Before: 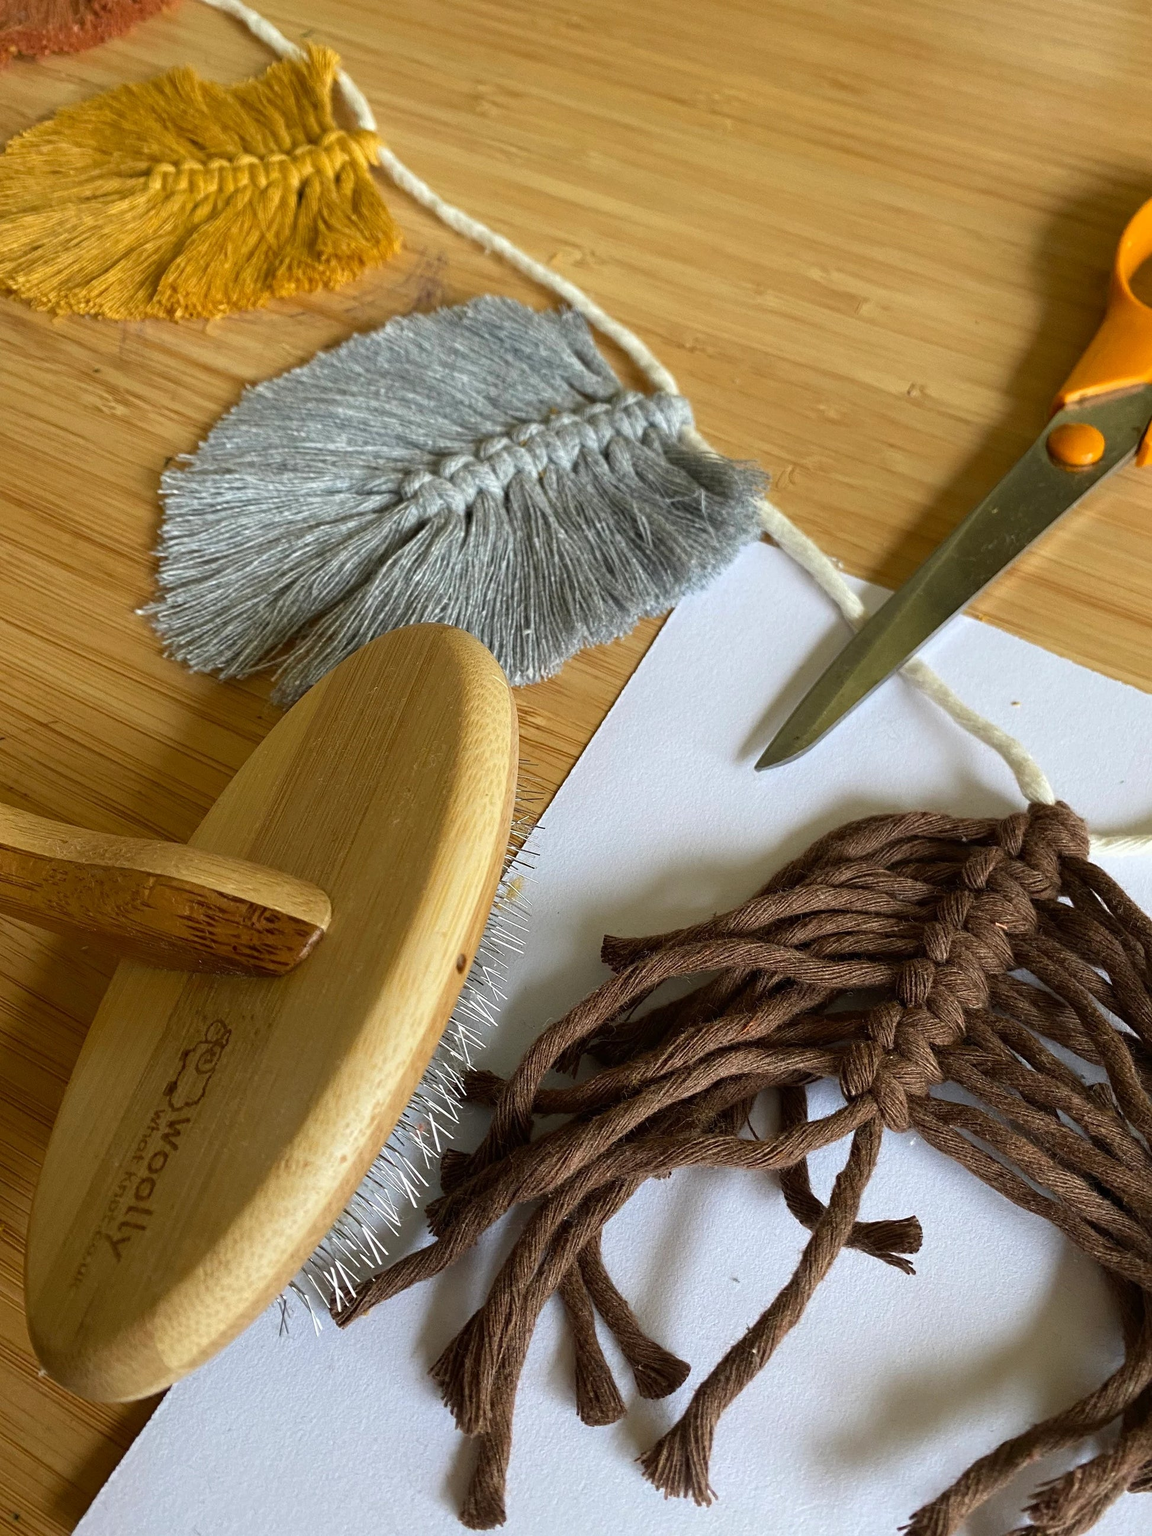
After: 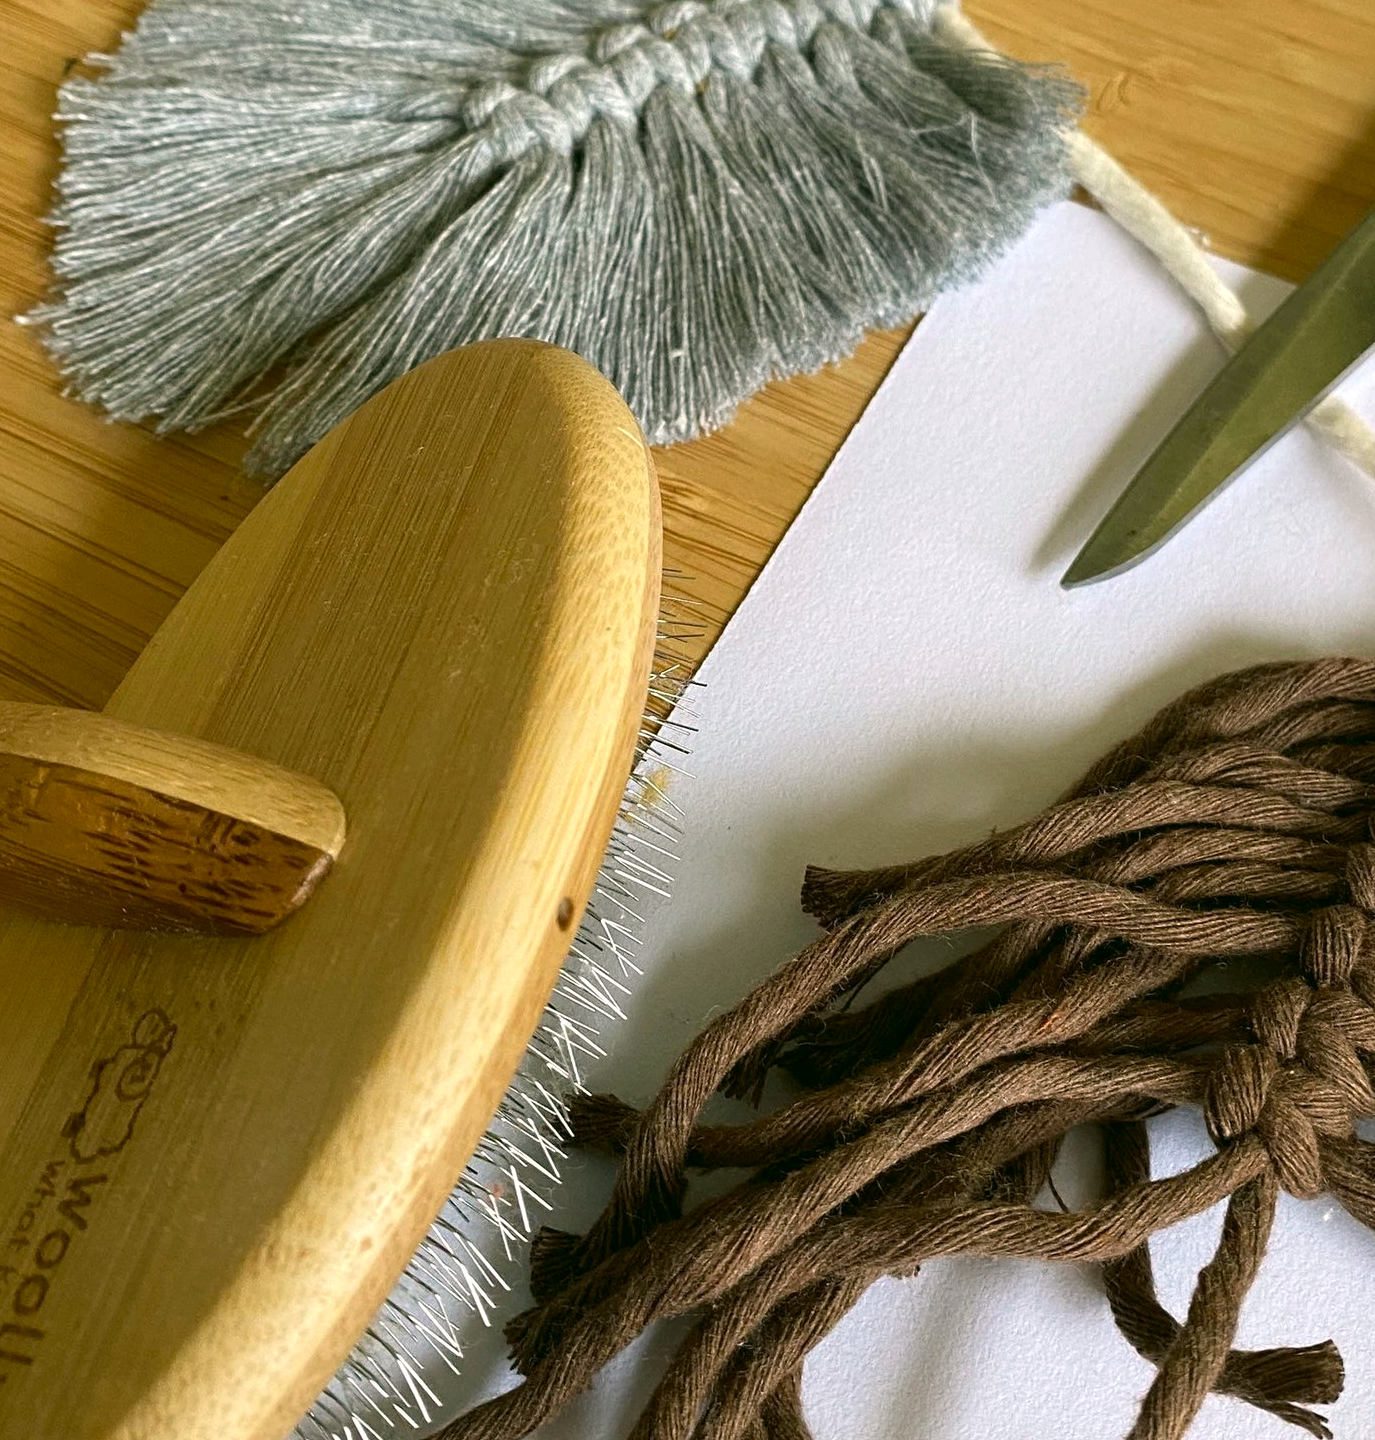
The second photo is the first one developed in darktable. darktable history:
color correction: highlights a* 3.98, highlights b* 4.91, shadows a* -7.74, shadows b* 4.66
crop: left 11.036%, top 27.534%, right 18.266%, bottom 16.95%
exposure: exposure 0.179 EV, compensate highlight preservation false
